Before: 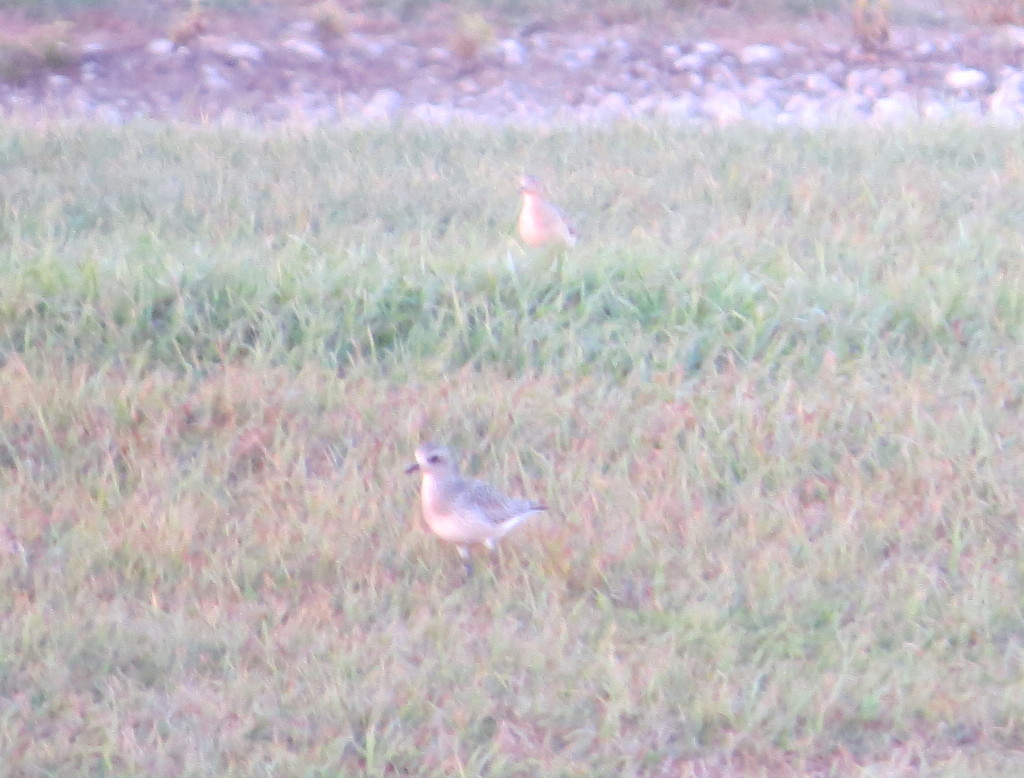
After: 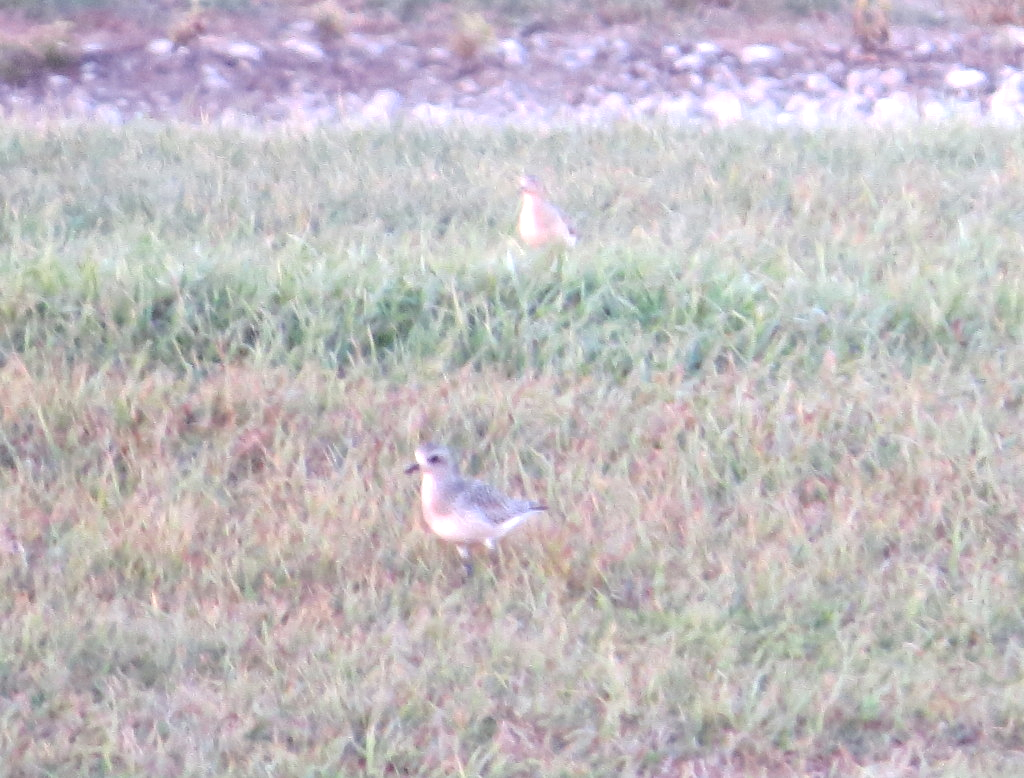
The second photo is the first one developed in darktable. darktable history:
contrast equalizer: octaves 7, y [[0.515 ×6], [0.507 ×6], [0.425 ×6], [0 ×6], [0 ×6]]
local contrast: detail 144%
